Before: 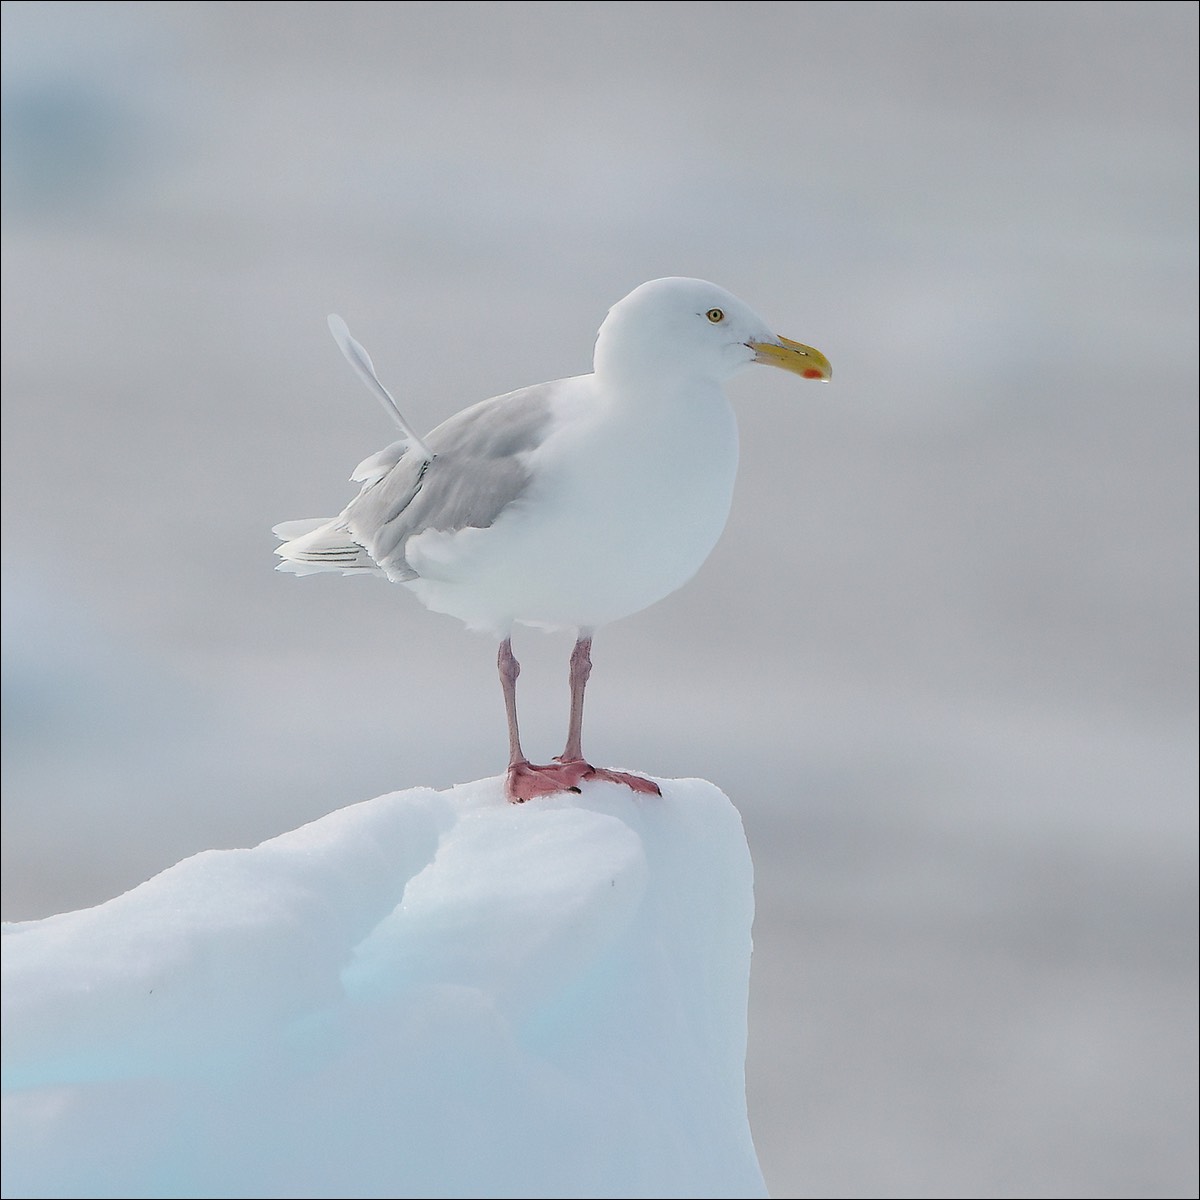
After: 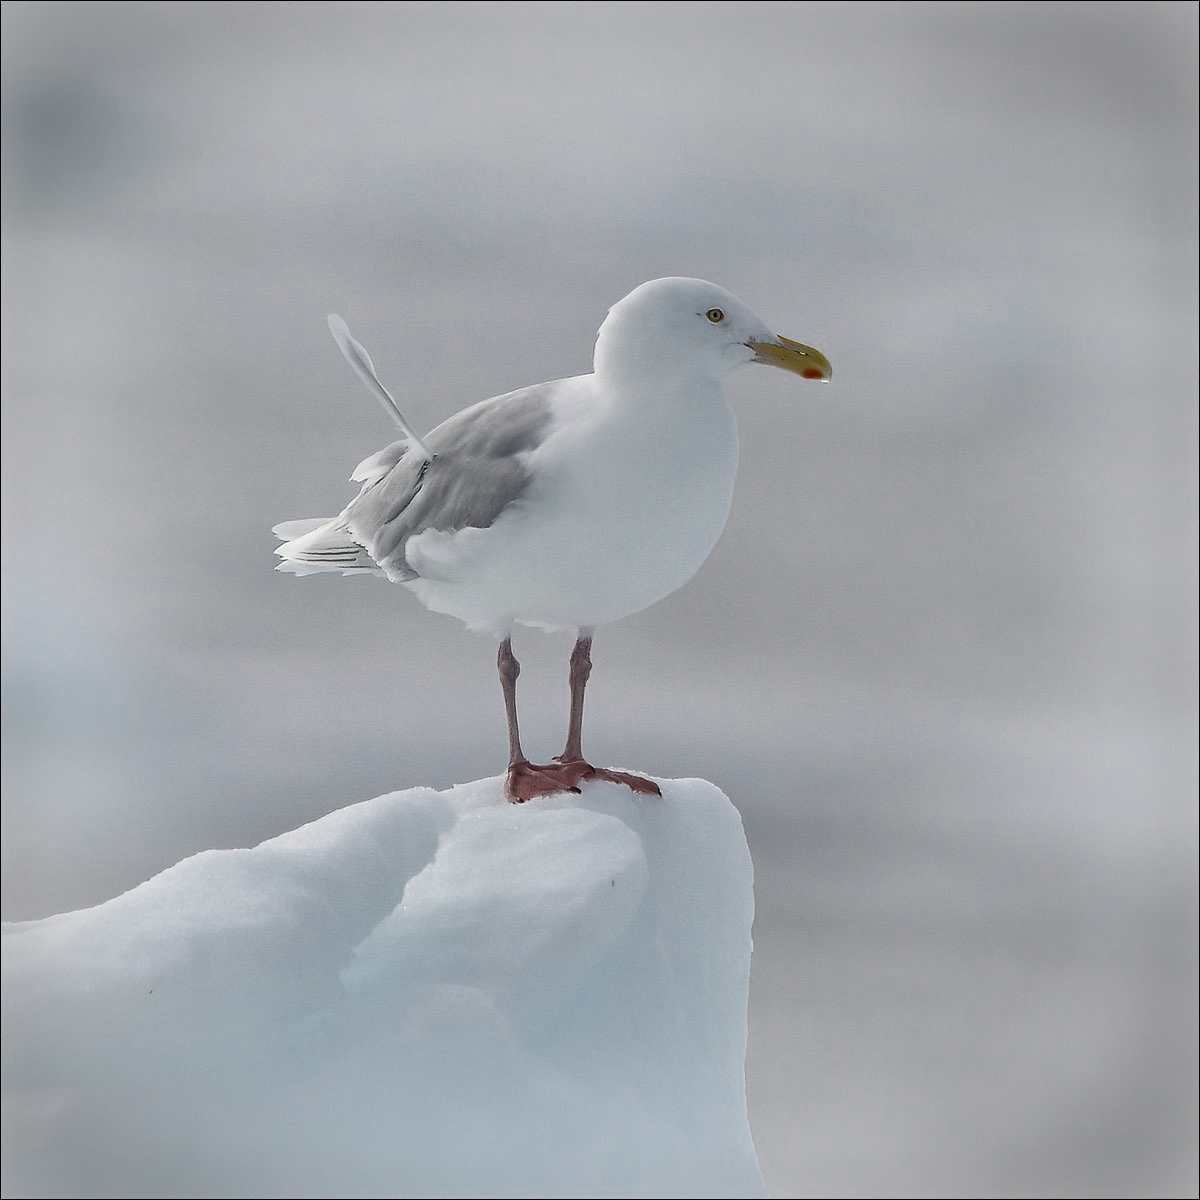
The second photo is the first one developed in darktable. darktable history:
vignetting: fall-off radius 63.27%, dithering 8-bit output
color zones: curves: ch0 [(0, 0.5) (0.125, 0.4) (0.25, 0.5) (0.375, 0.4) (0.5, 0.4) (0.625, 0.35) (0.75, 0.35) (0.875, 0.5)]; ch1 [(0, 0.35) (0.125, 0.45) (0.25, 0.35) (0.375, 0.35) (0.5, 0.35) (0.625, 0.35) (0.75, 0.45) (0.875, 0.35)]; ch2 [(0, 0.6) (0.125, 0.5) (0.25, 0.5) (0.375, 0.6) (0.5, 0.6) (0.625, 0.5) (0.75, 0.5) (0.875, 0.5)]
local contrast: mode bilateral grid, contrast 20, coarseness 49, detail 119%, midtone range 0.2
shadows and highlights: shadows 75.41, highlights -60.88, soften with gaussian
